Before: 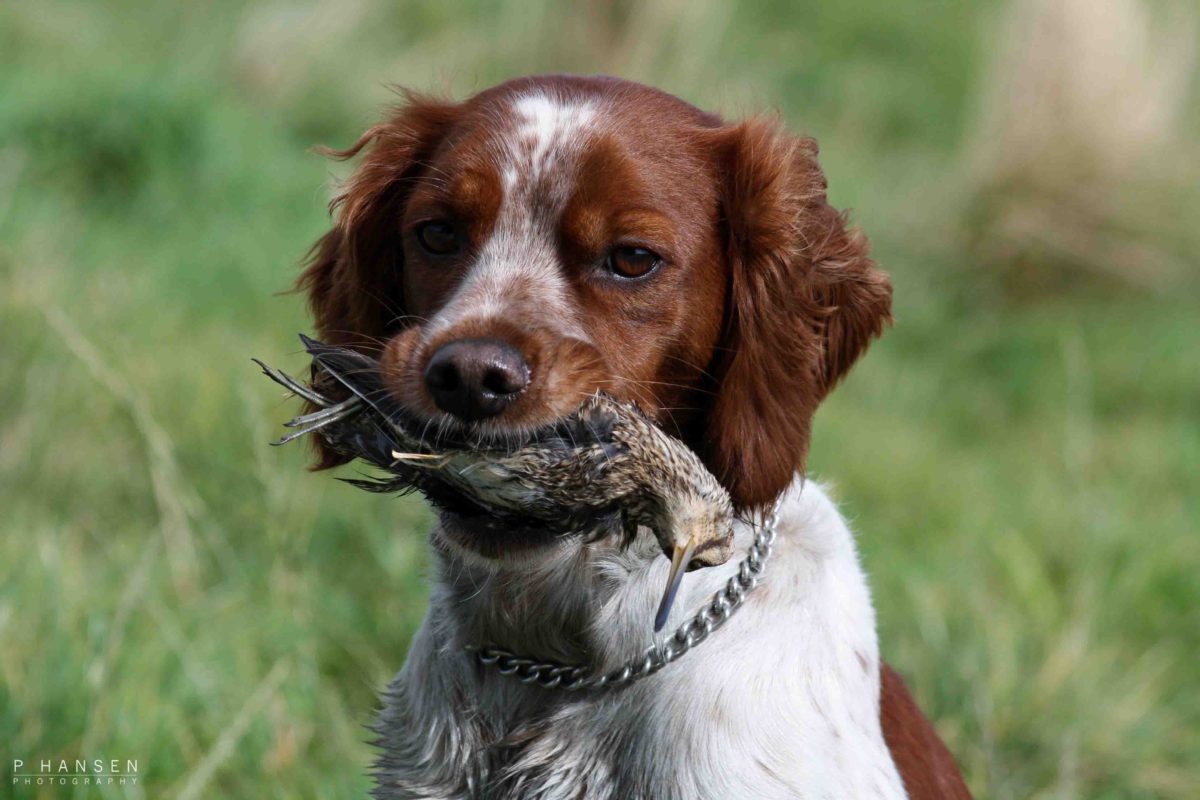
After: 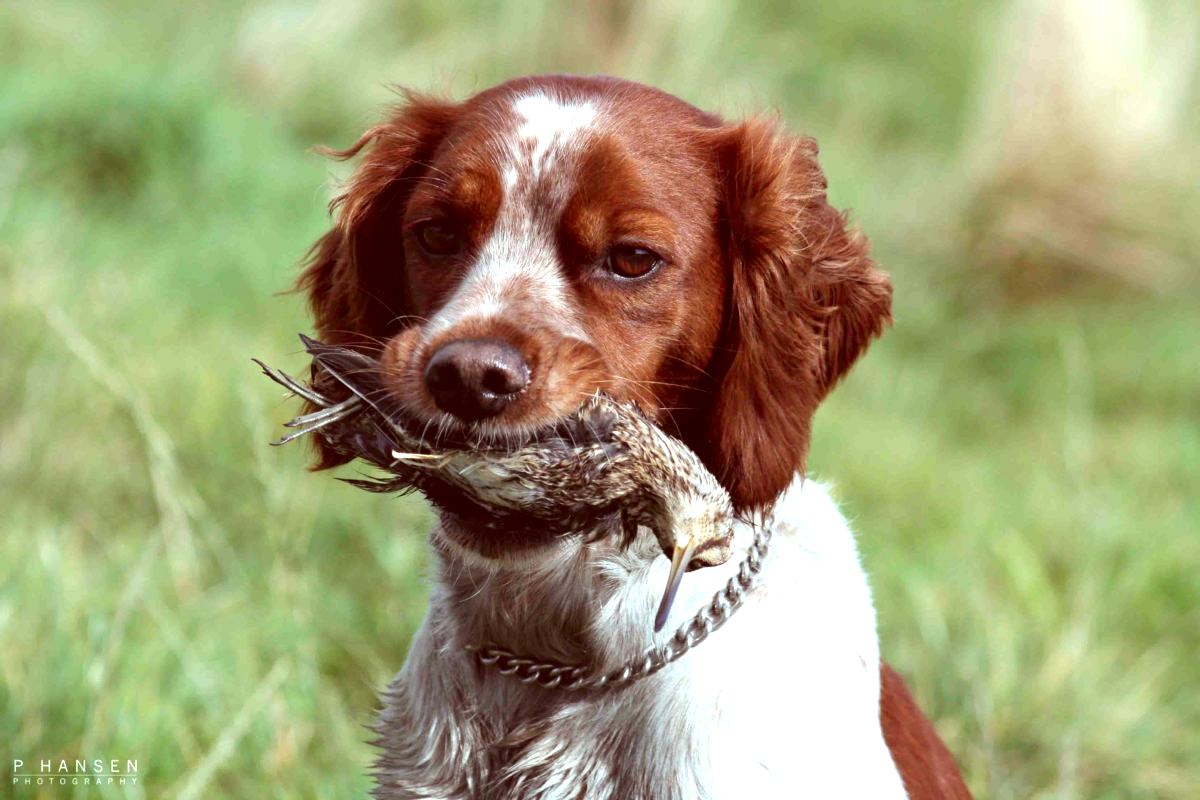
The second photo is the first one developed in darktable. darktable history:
exposure: exposure 0.556 EV, compensate highlight preservation false
shadows and highlights: radius 110.86, shadows 51.09, white point adjustment 9.16, highlights -4.17, highlights color adjustment 32.2%, soften with gaussian
color correction: highlights a* -7.23, highlights b* -0.161, shadows a* 20.08, shadows b* 11.73
